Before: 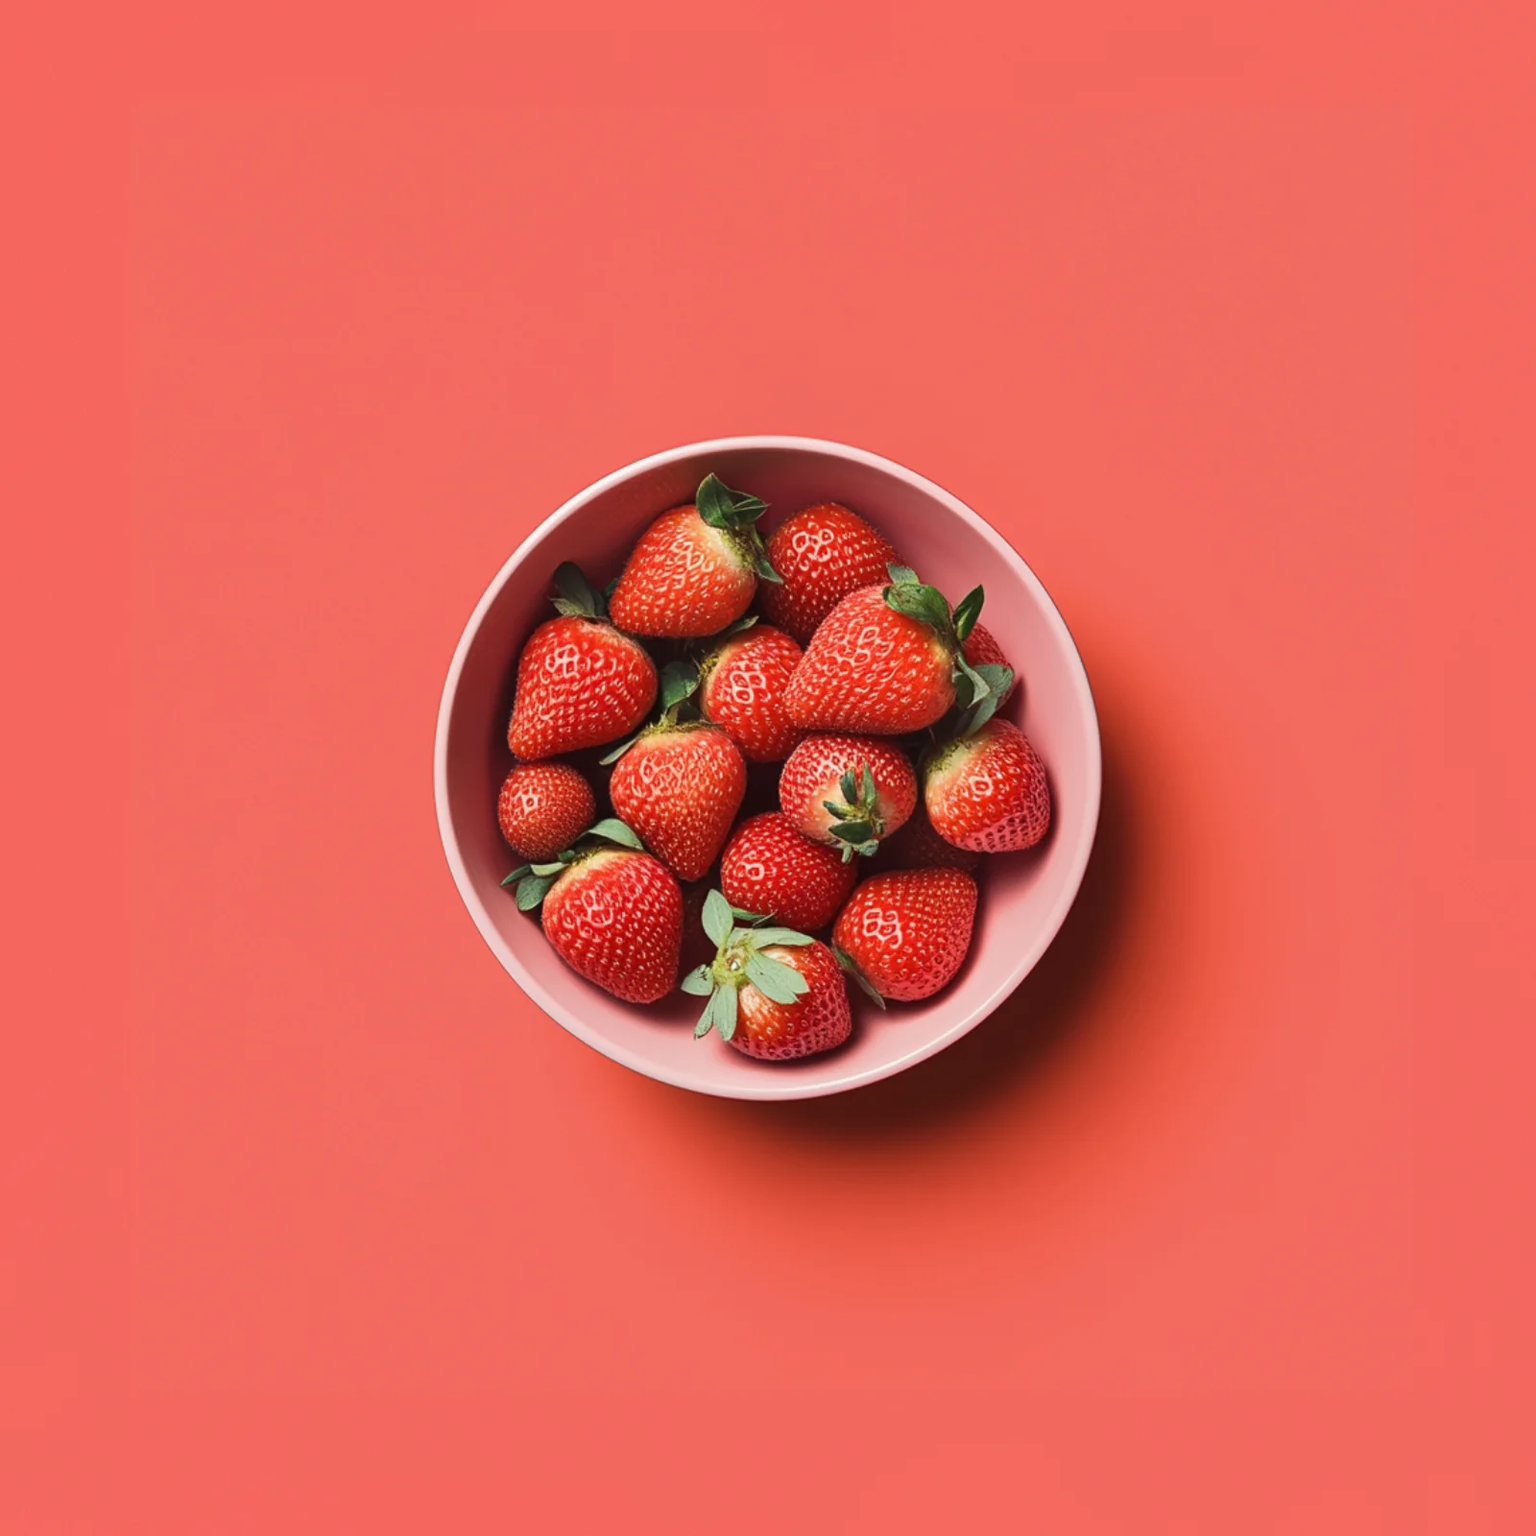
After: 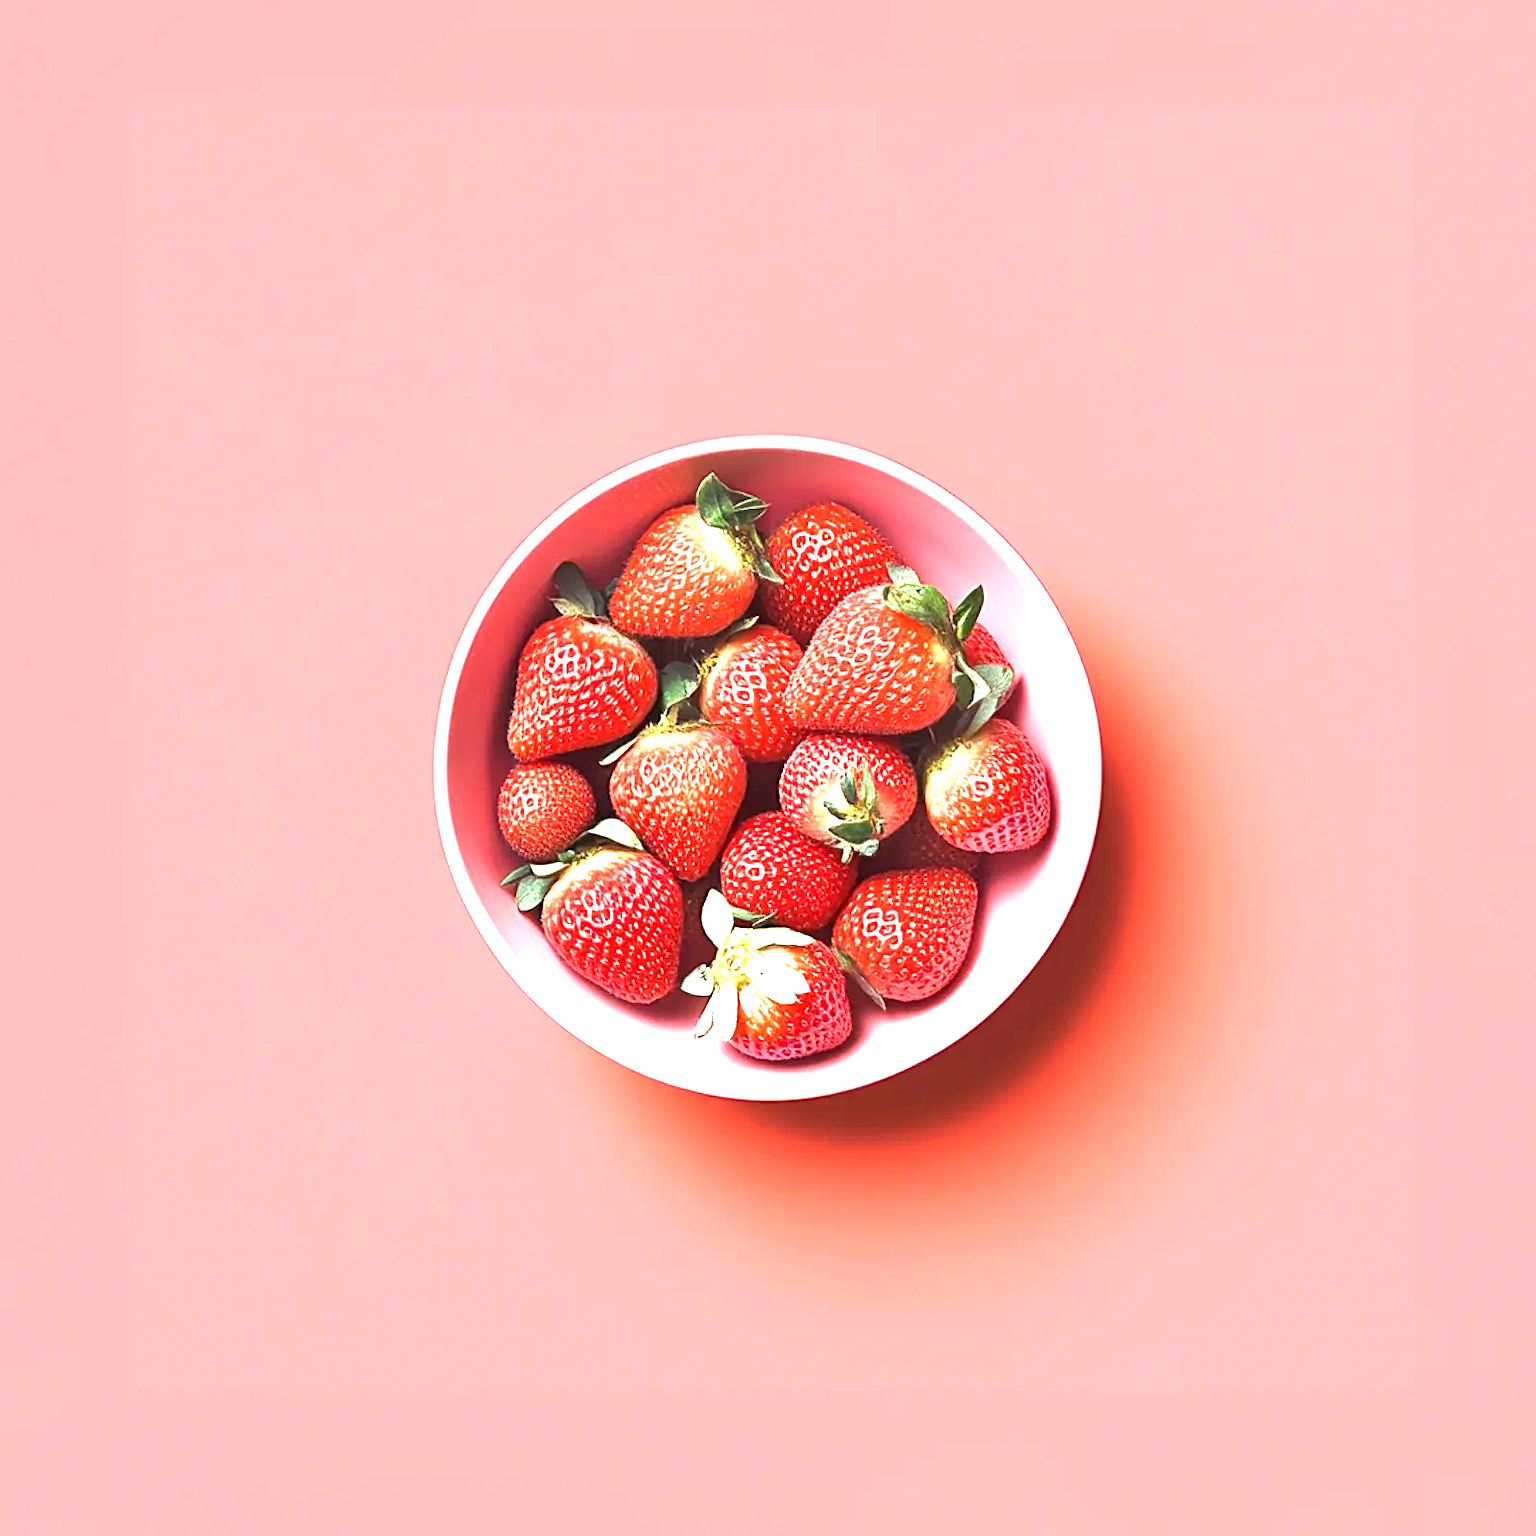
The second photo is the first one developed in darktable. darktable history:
sharpen: on, module defaults
white balance: red 1.004, blue 1.096
exposure: black level correction 0.001, exposure 2 EV, compensate highlight preservation false
